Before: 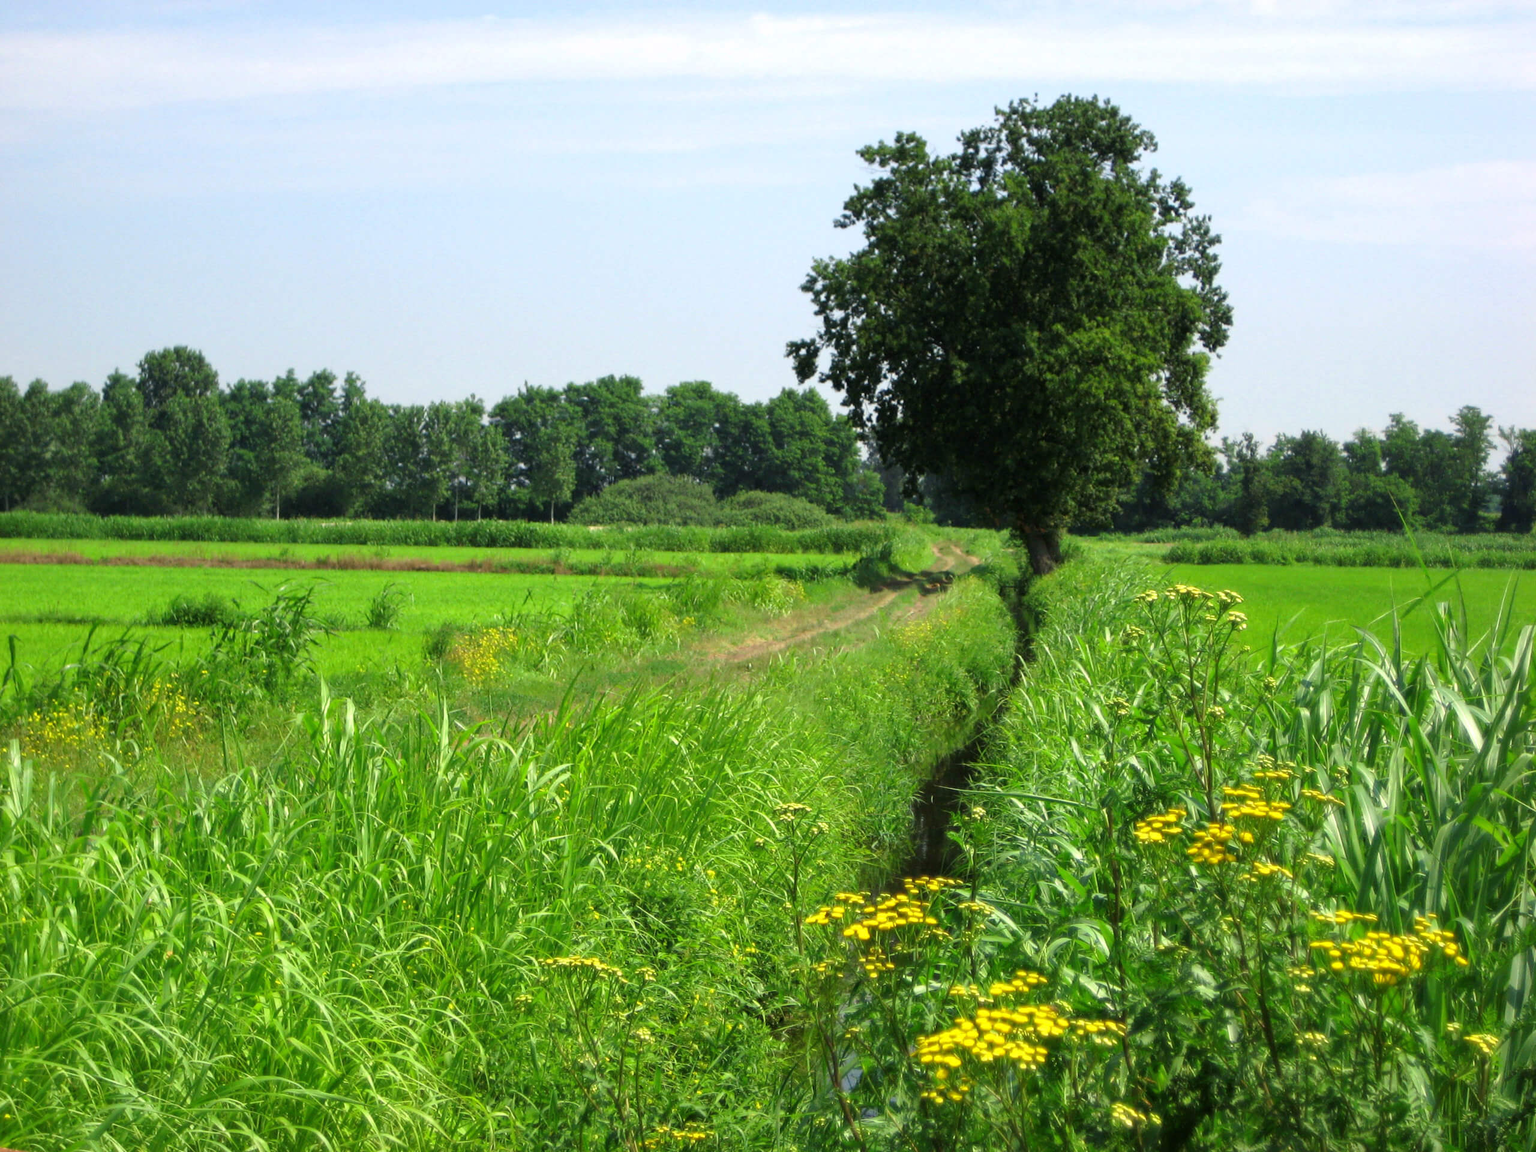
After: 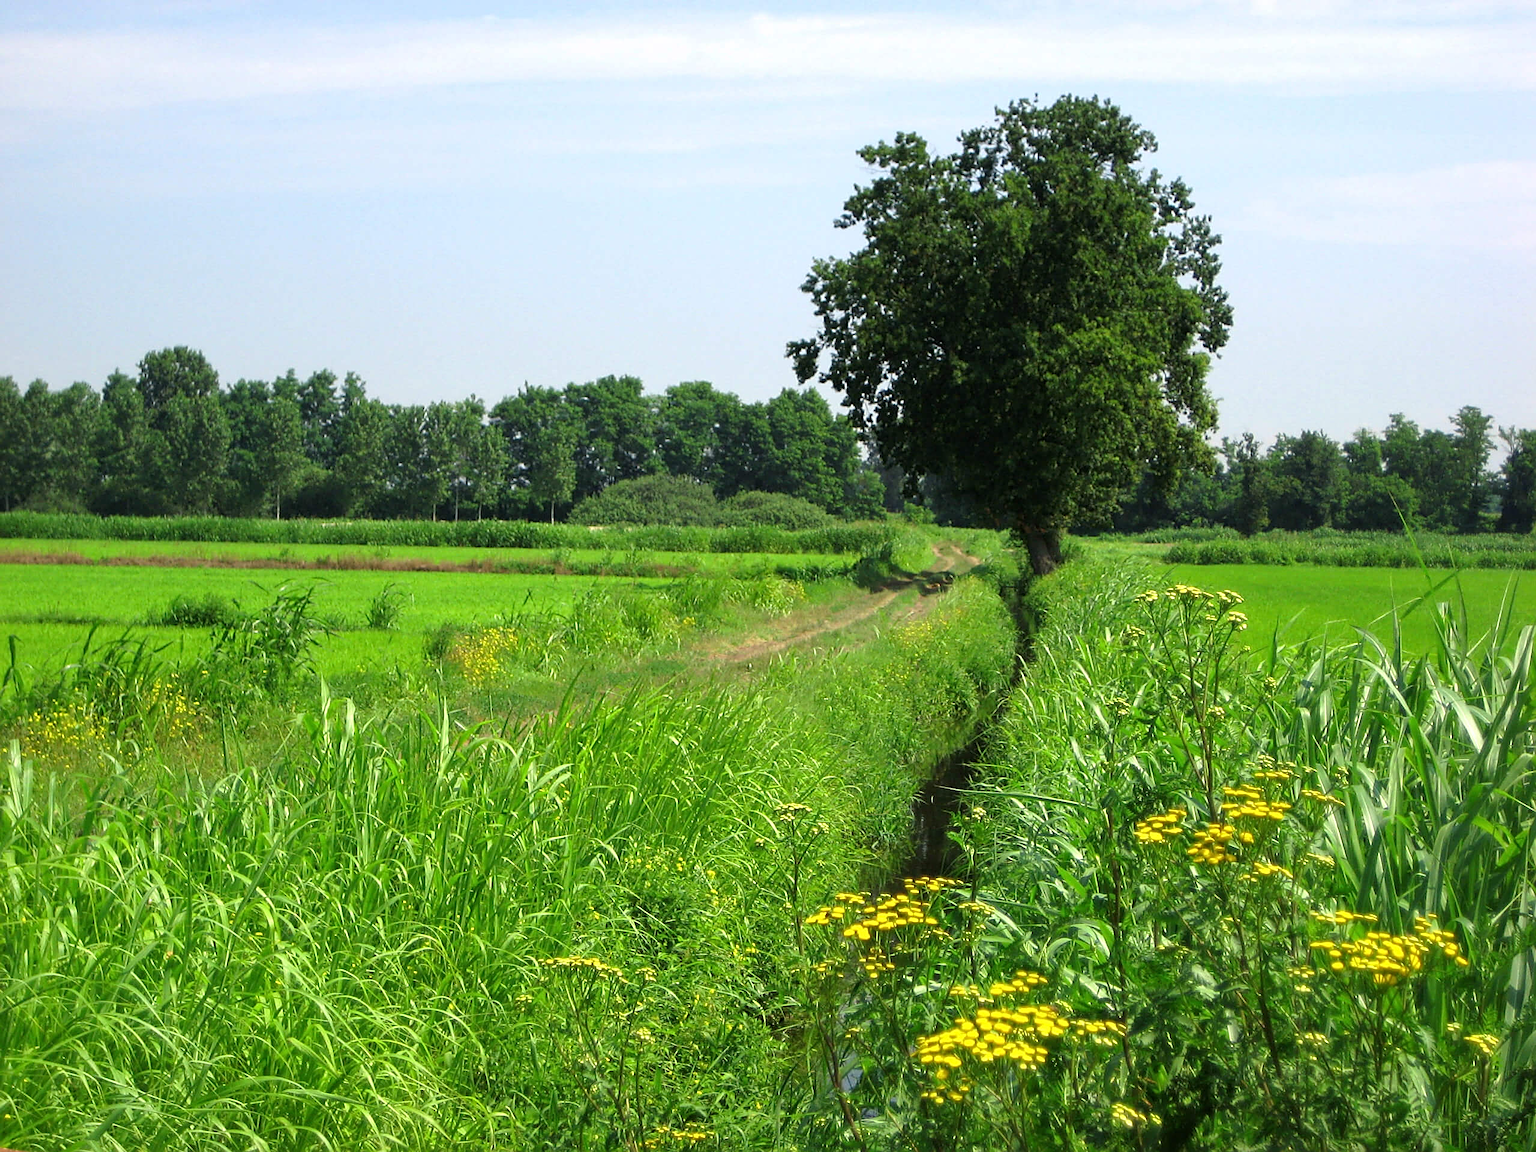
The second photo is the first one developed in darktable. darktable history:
sharpen: amount 0.746
